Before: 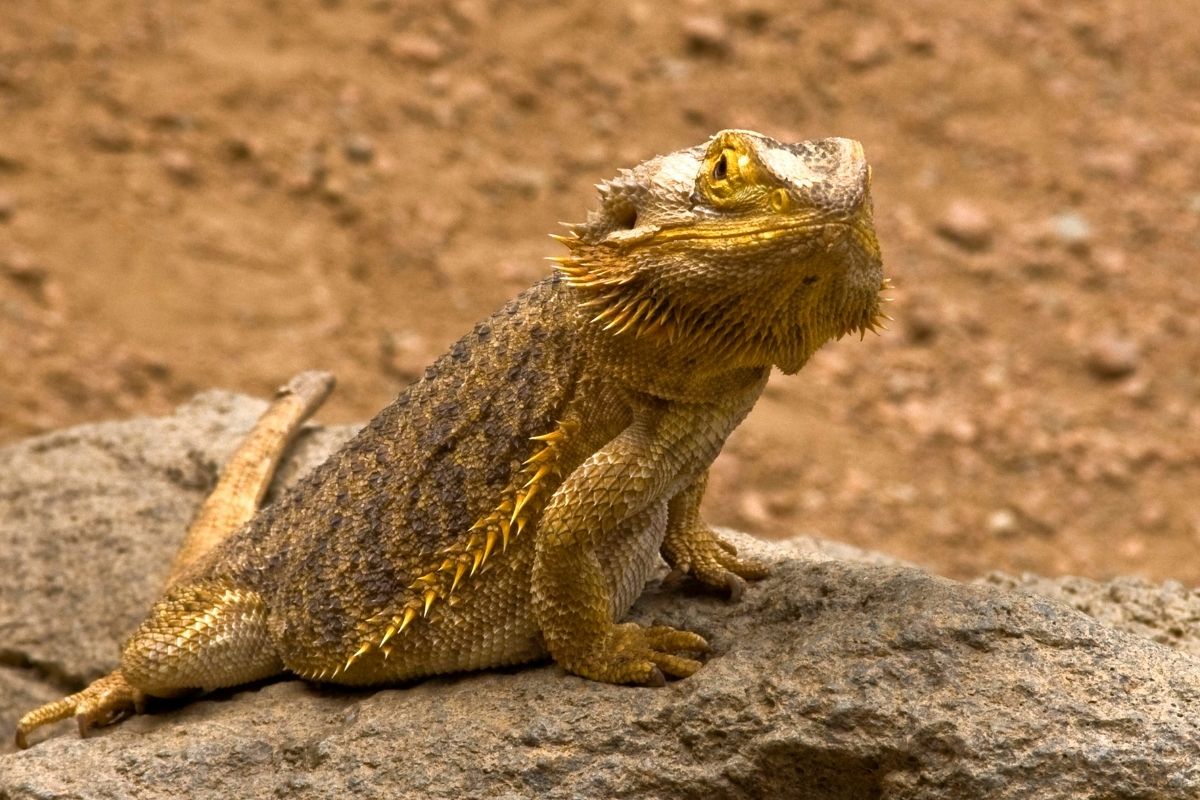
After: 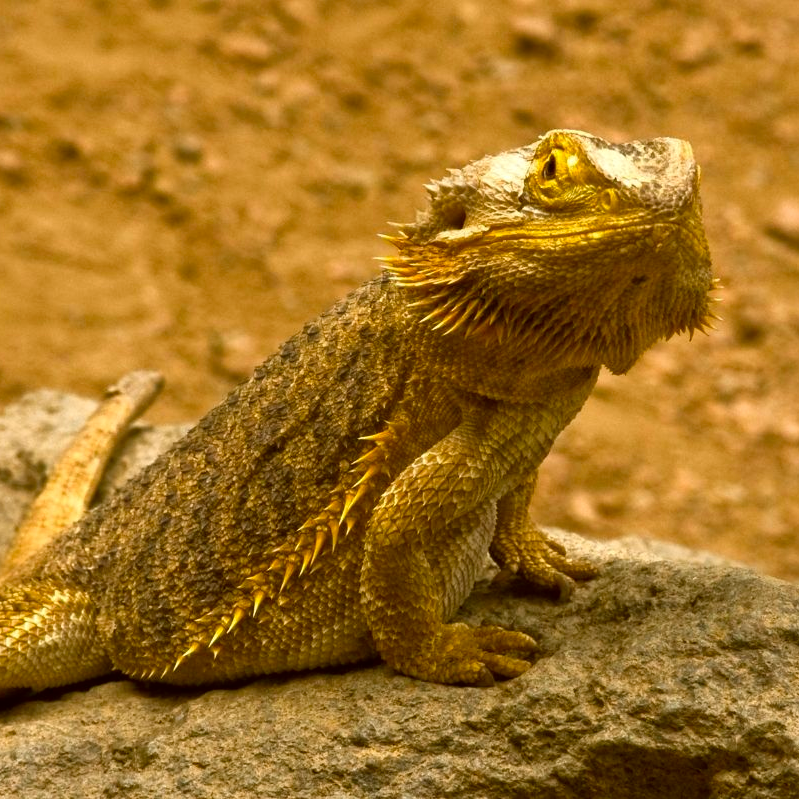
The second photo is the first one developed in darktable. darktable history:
contrast brightness saturation: contrast 0.04, saturation 0.16
crop and rotate: left 14.292%, right 19.041%
color correction: highlights a* -1.43, highlights b* 10.12, shadows a* 0.395, shadows b* 19.35
